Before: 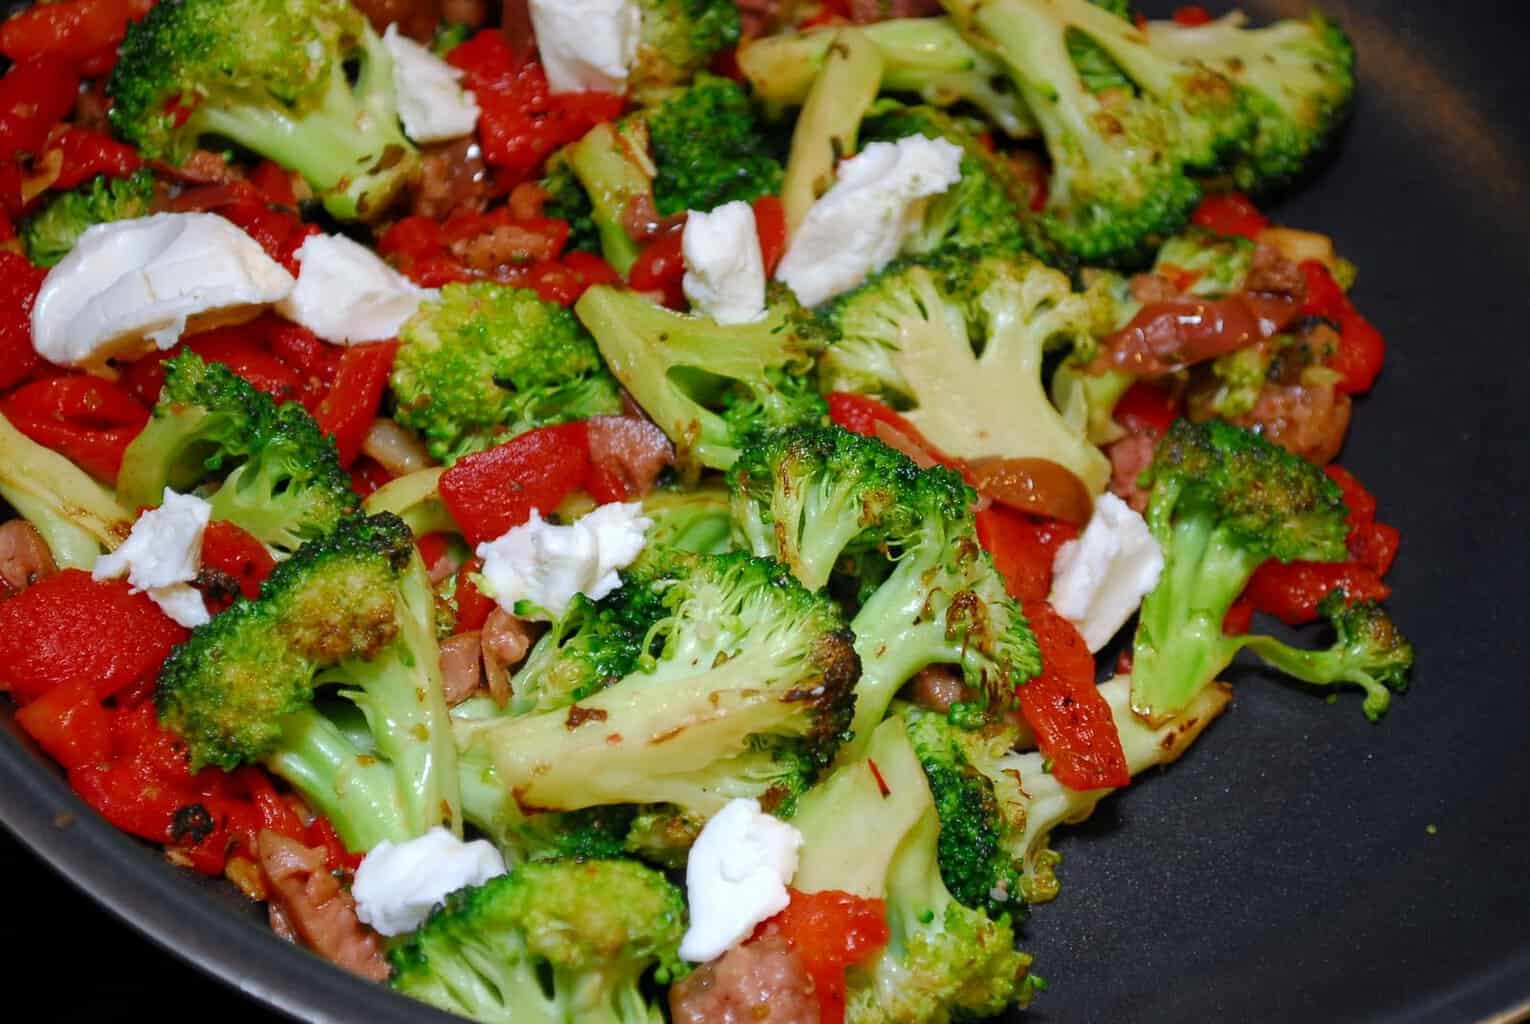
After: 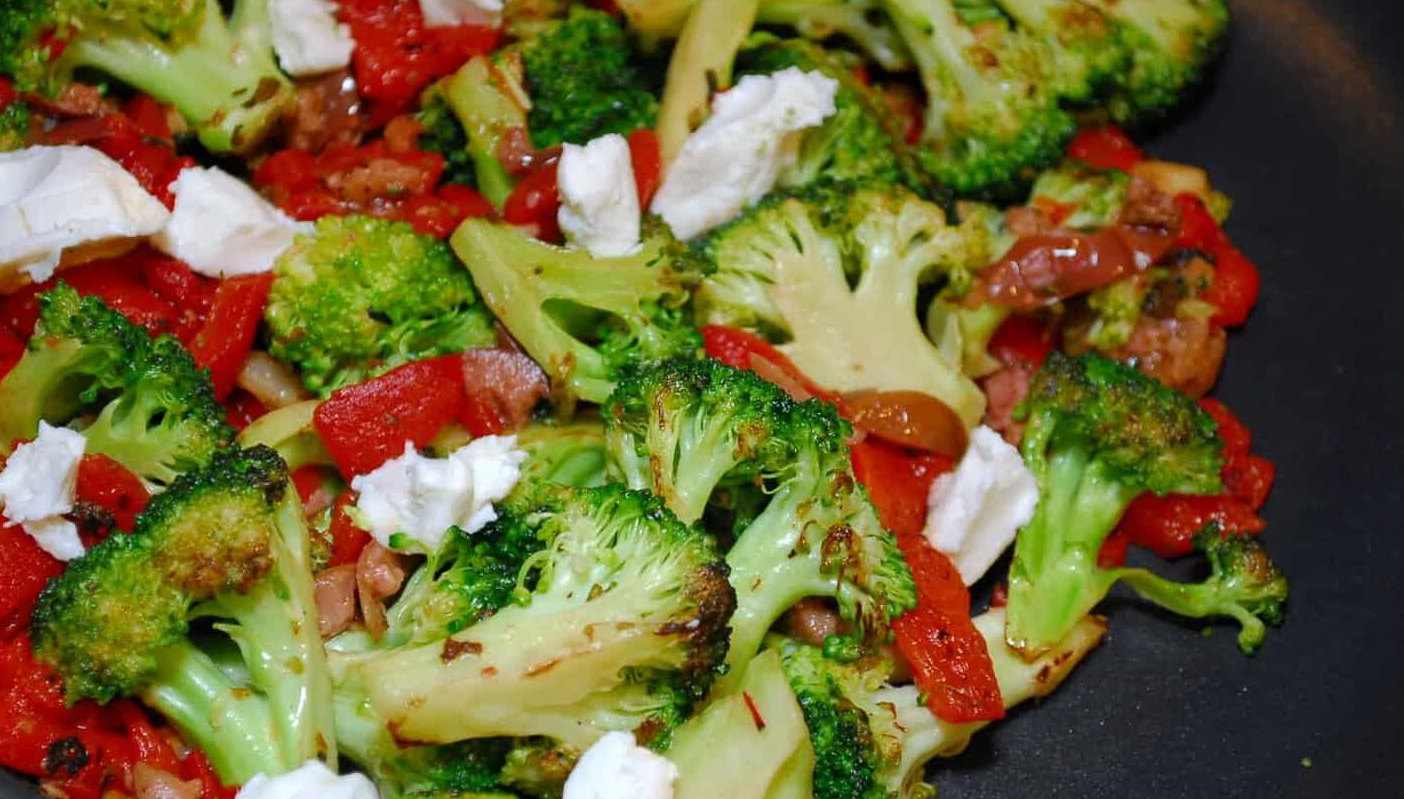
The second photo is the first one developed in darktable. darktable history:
crop: left 8.225%, top 6.618%, bottom 15.333%
